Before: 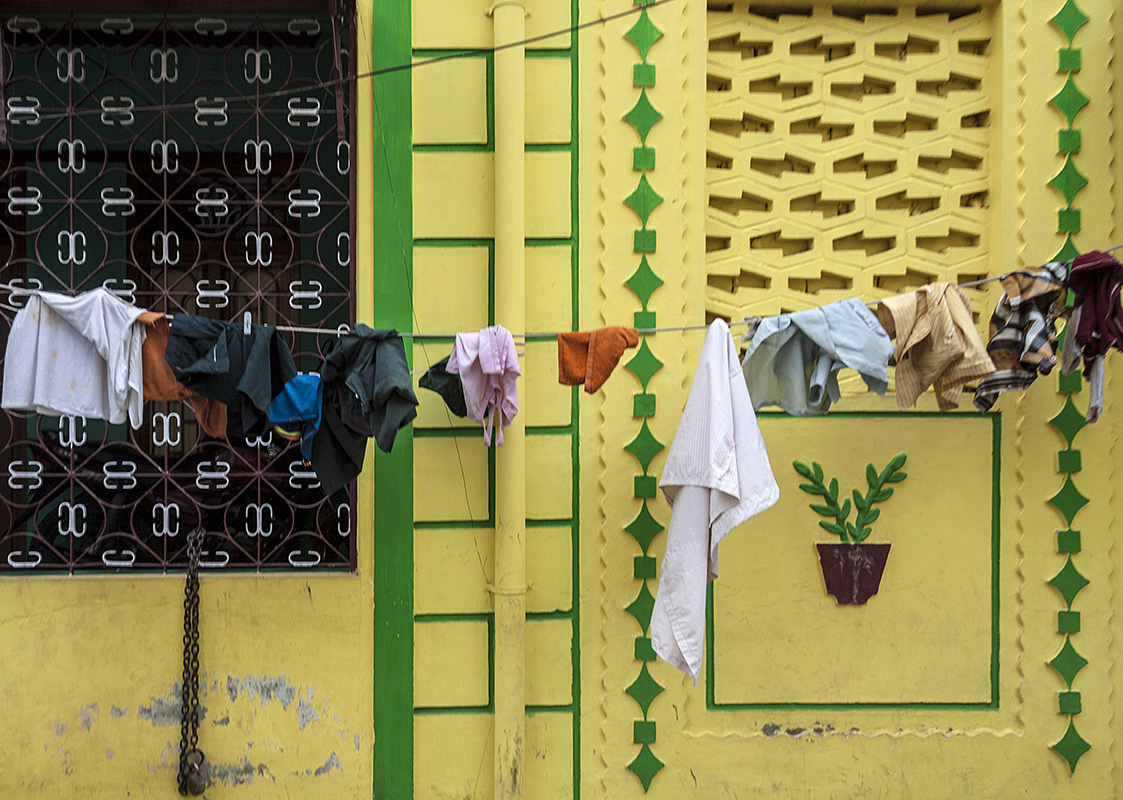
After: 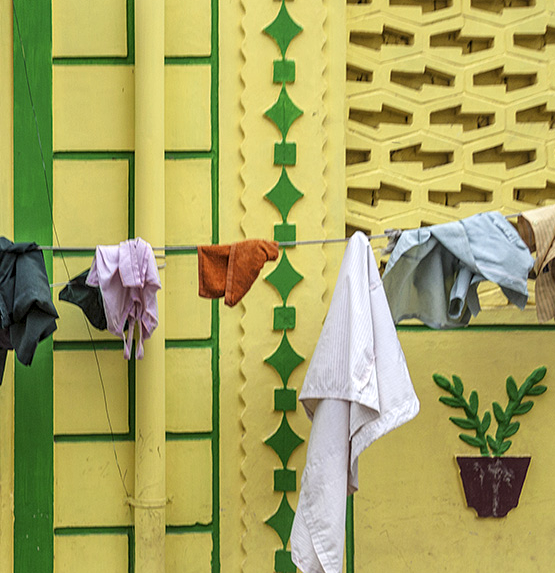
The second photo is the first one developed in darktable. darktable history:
crop: left 32.139%, top 10.969%, right 18.377%, bottom 17.366%
local contrast: on, module defaults
sharpen: radius 2.901, amount 0.871, threshold 47.367
